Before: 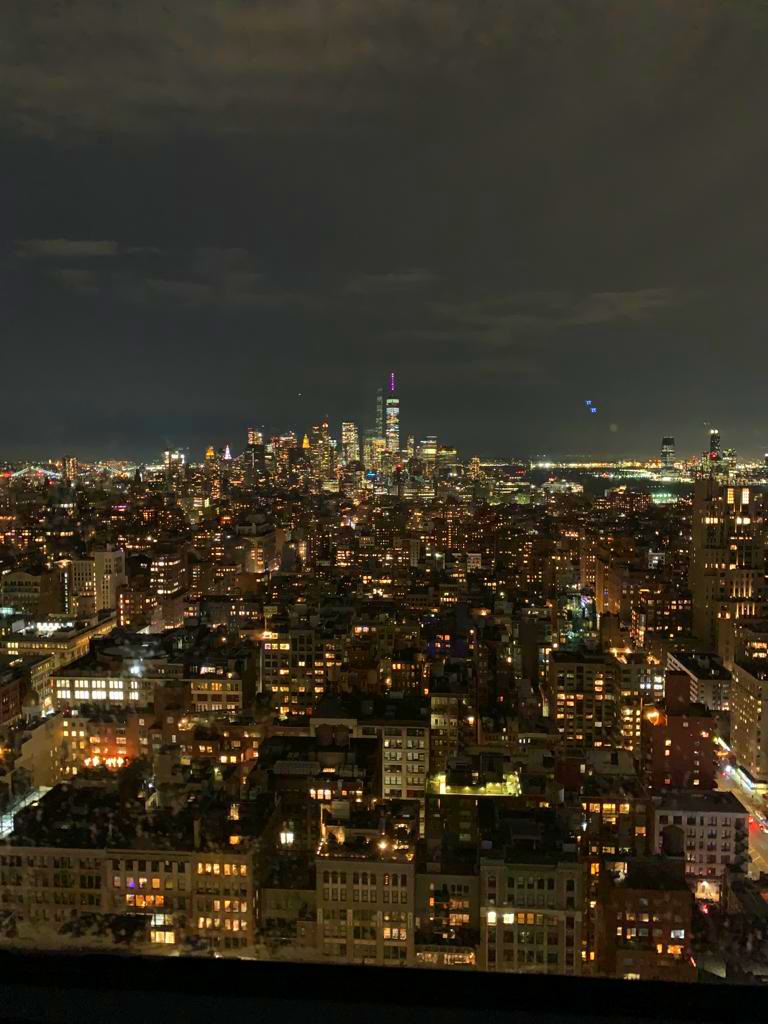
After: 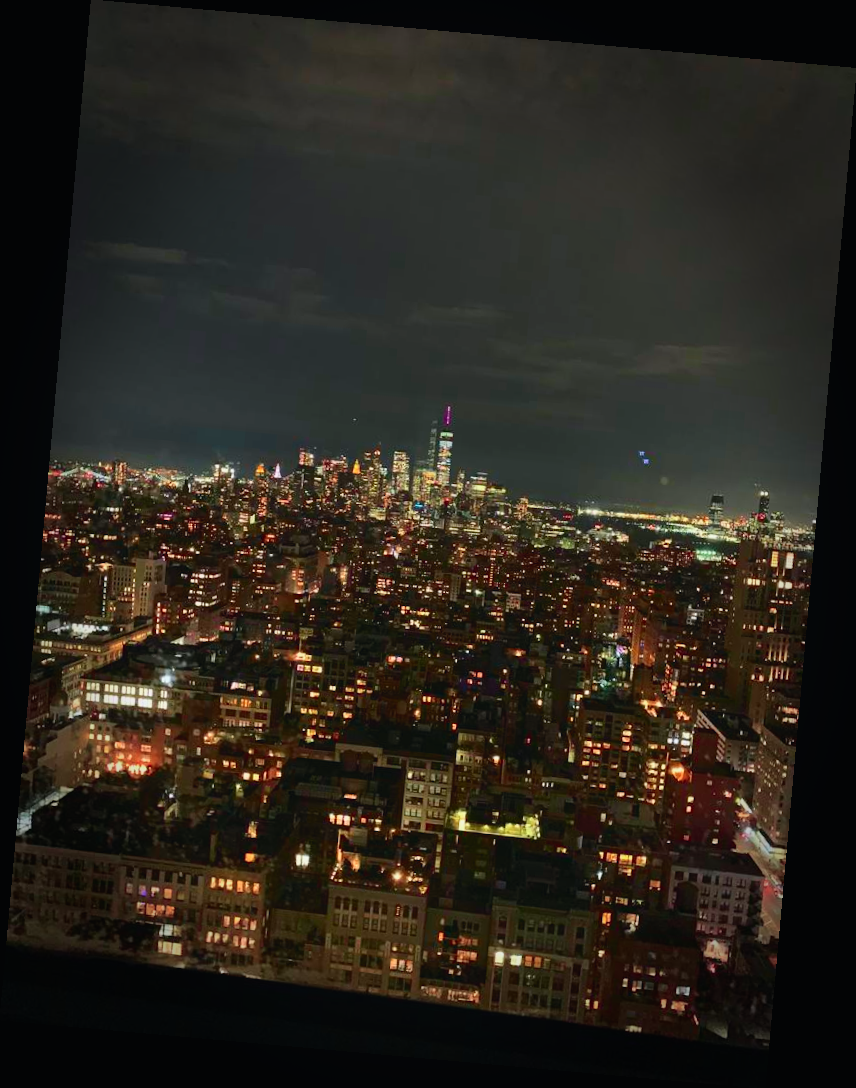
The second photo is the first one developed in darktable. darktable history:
tone curve: curves: ch0 [(0, 0.025) (0.15, 0.143) (0.452, 0.486) (0.751, 0.788) (1, 0.961)]; ch1 [(0, 0) (0.416, 0.4) (0.476, 0.469) (0.497, 0.494) (0.546, 0.571) (0.566, 0.607) (0.62, 0.657) (1, 1)]; ch2 [(0, 0) (0.386, 0.397) (0.505, 0.498) (0.547, 0.546) (0.579, 0.58) (1, 1)], color space Lab, independent channels, preserve colors none
vignetting: fall-off start 66.7%, fall-off radius 39.74%, brightness -0.576, saturation -0.258, automatic ratio true, width/height ratio 0.671, dithering 16-bit output
rotate and perspective: rotation 5.12°, automatic cropping off
